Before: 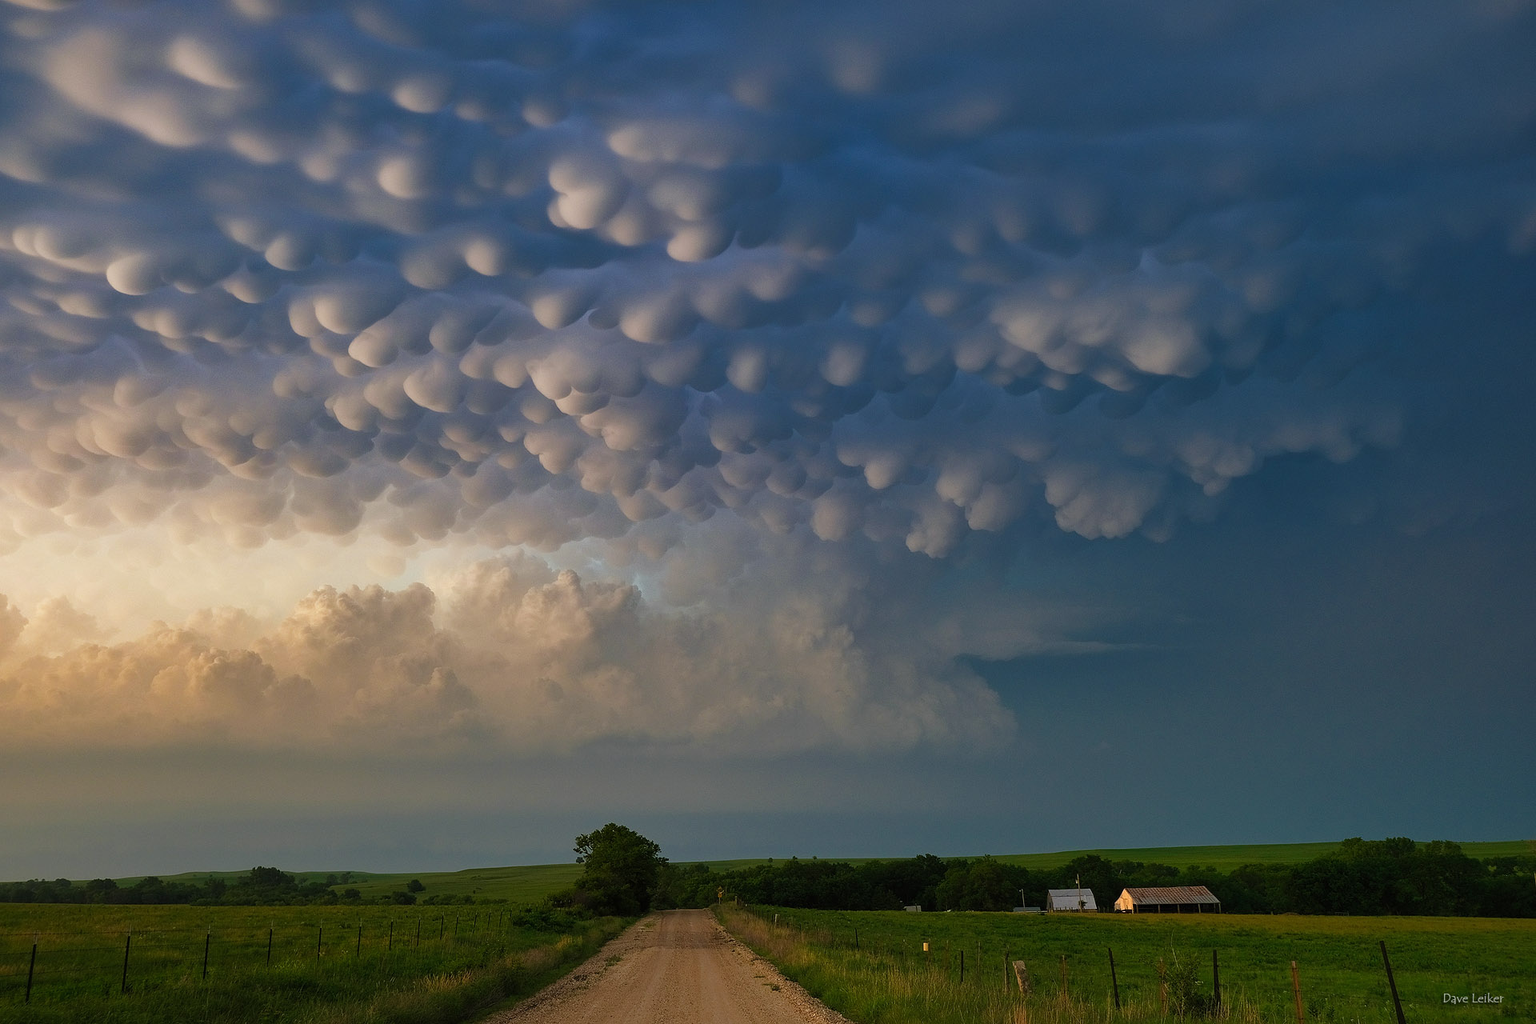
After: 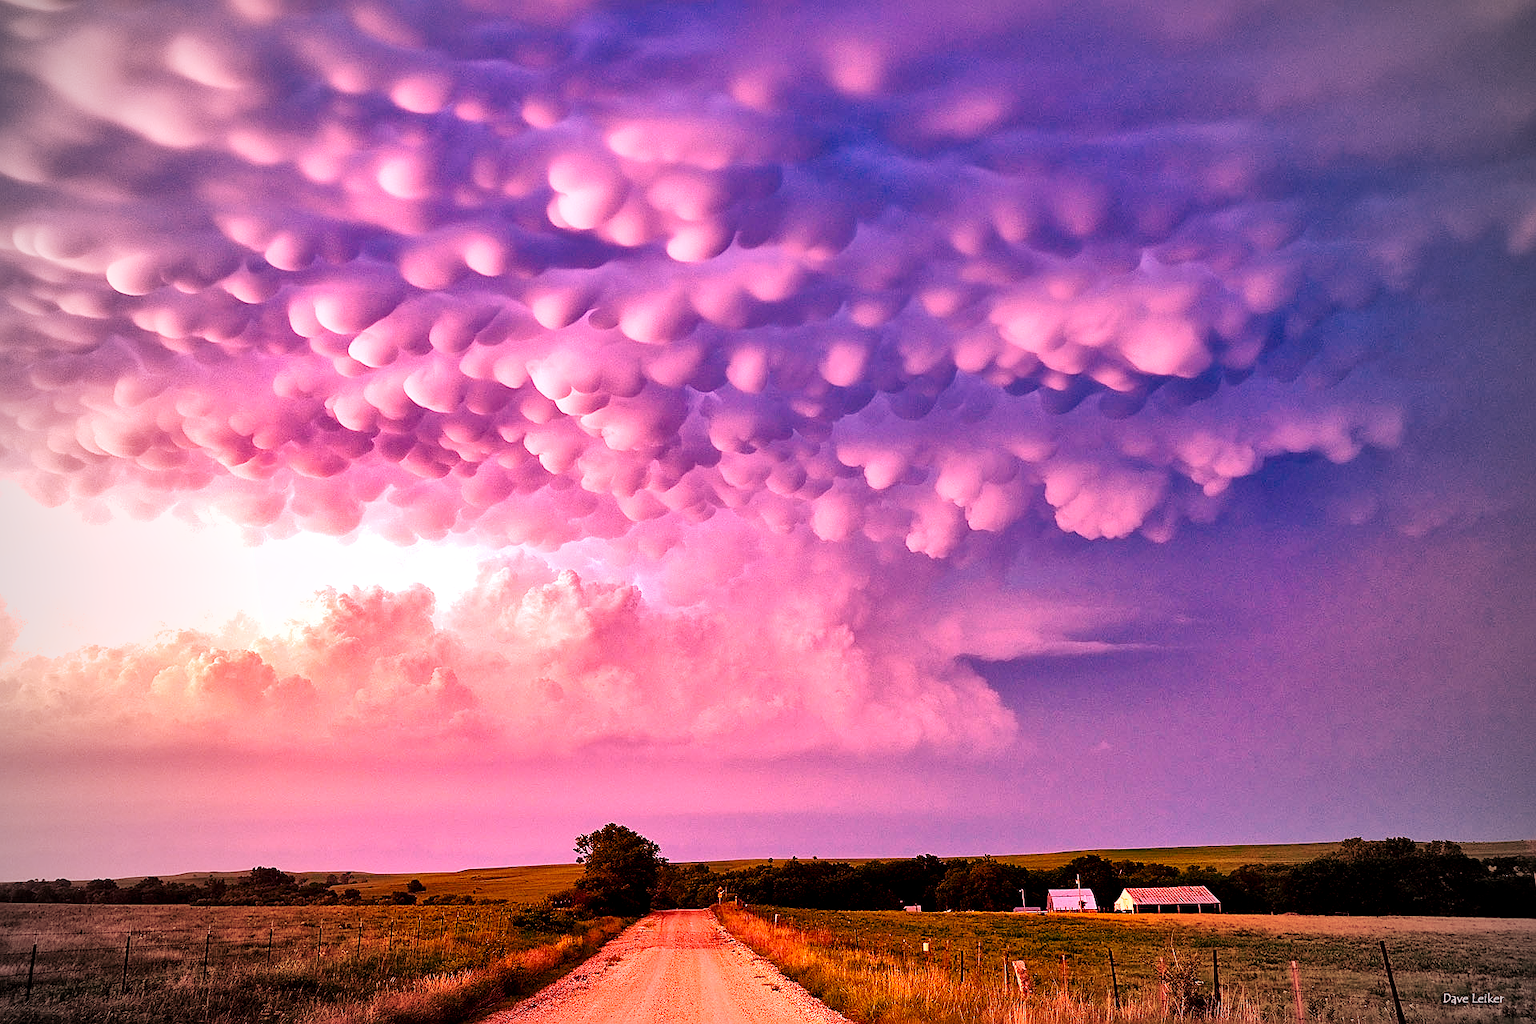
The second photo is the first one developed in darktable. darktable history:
sharpen: on, module defaults
base curve: curves: ch0 [(0, 0) (0.028, 0.03) (0.121, 0.232) (0.46, 0.748) (0.859, 0.968) (1, 1)], preserve colors none
shadows and highlights: low approximation 0.01, soften with gaussian
exposure: black level correction 0.009, exposure 0.014 EV, compensate highlight preservation false
graduated density: on, module defaults
white balance: red 2.291, blue 1.415
raw denoise: x [[0, 0.25, 0.5, 0.75, 1] ×4]
local contrast: mode bilateral grid, contrast 20, coarseness 50, detail 141%, midtone range 0.2
levels: levels [0, 0.492, 0.984]
vignetting: fall-off start 67.15%, brightness -0.442, saturation -0.691, width/height ratio 1.011, unbound false
